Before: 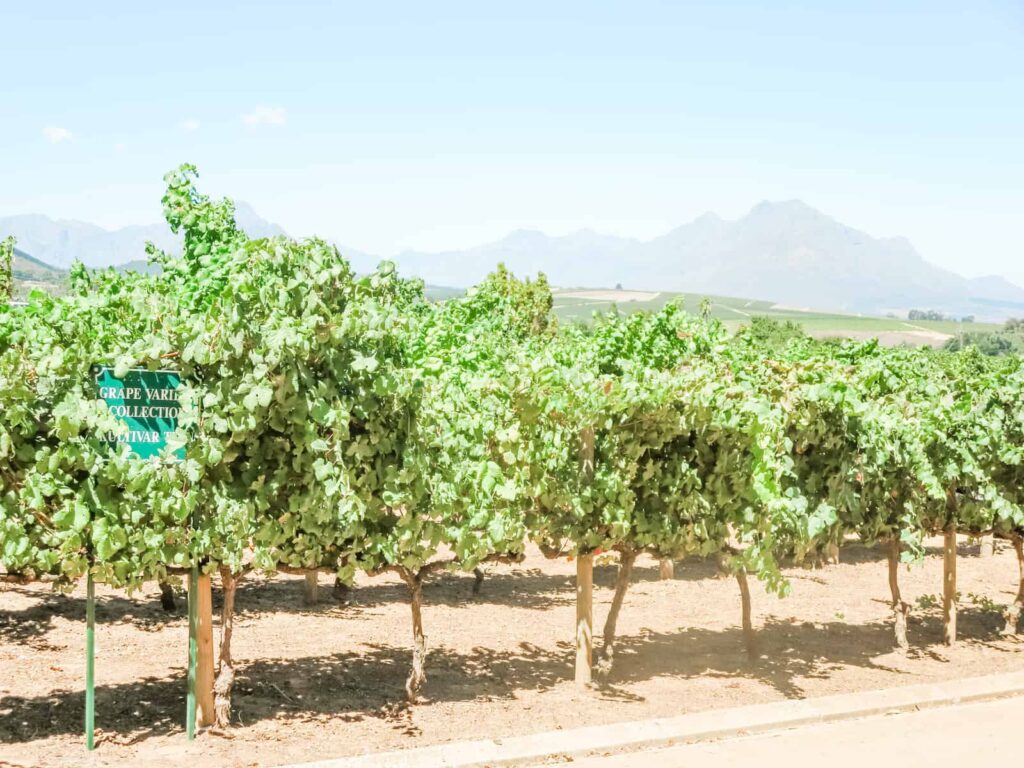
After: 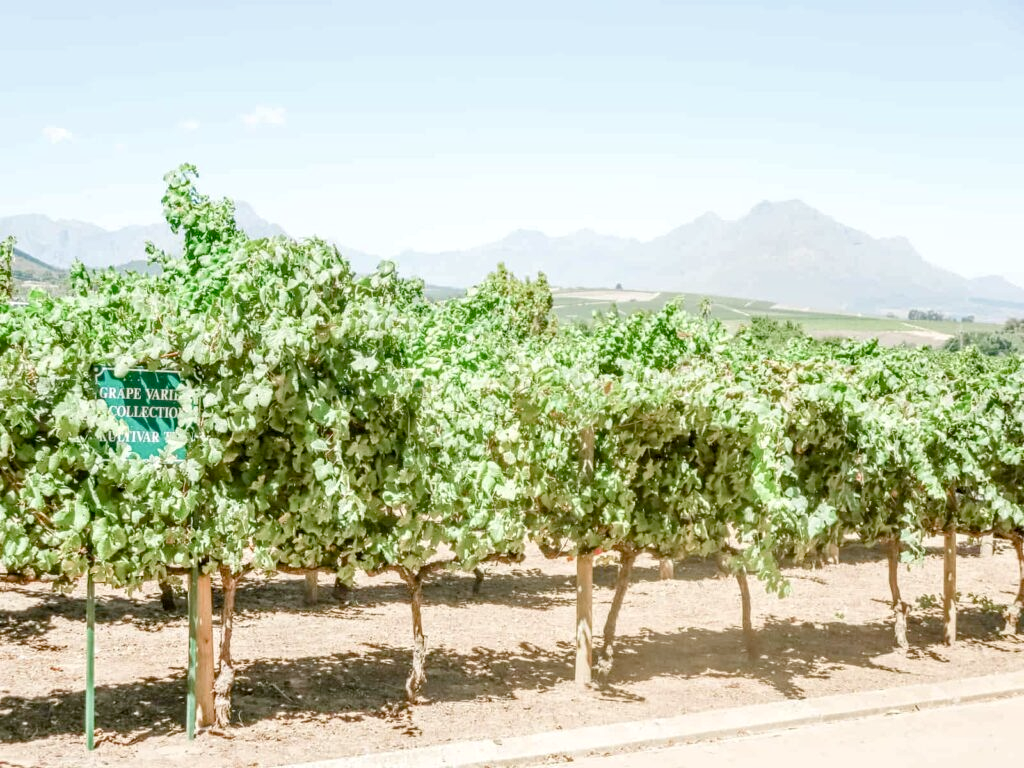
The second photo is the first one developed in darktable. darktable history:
local contrast: on, module defaults
exposure: compensate highlight preservation false
color balance rgb: perceptual saturation grading › global saturation 20%, perceptual saturation grading › highlights -50.415%, perceptual saturation grading › shadows 30.8%
